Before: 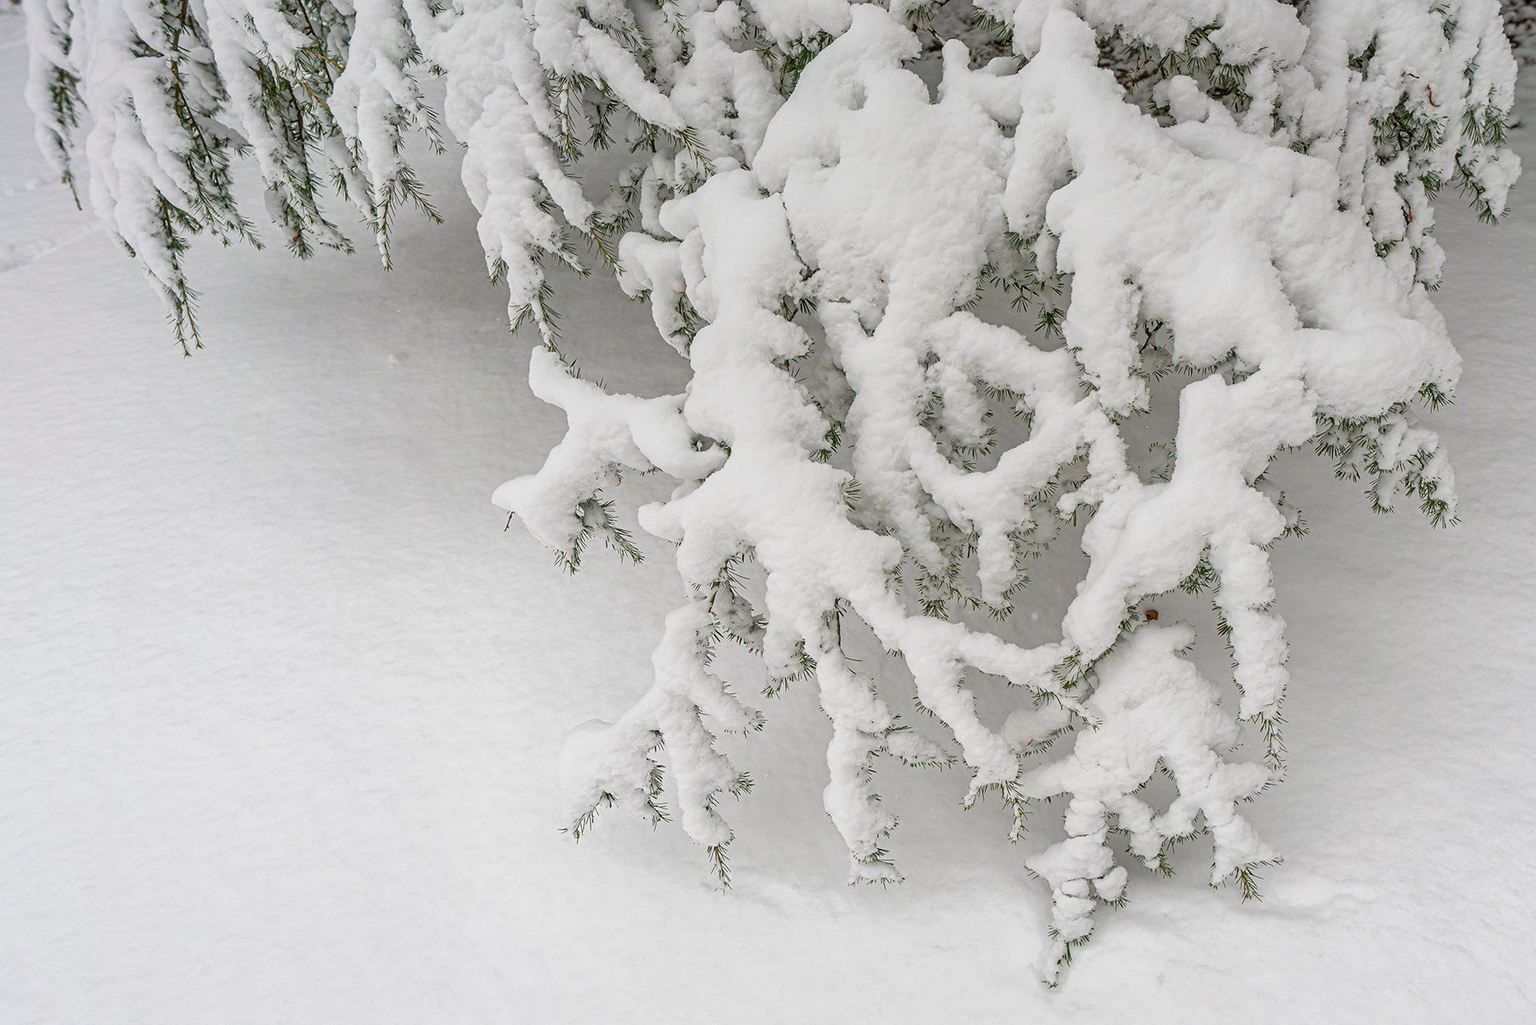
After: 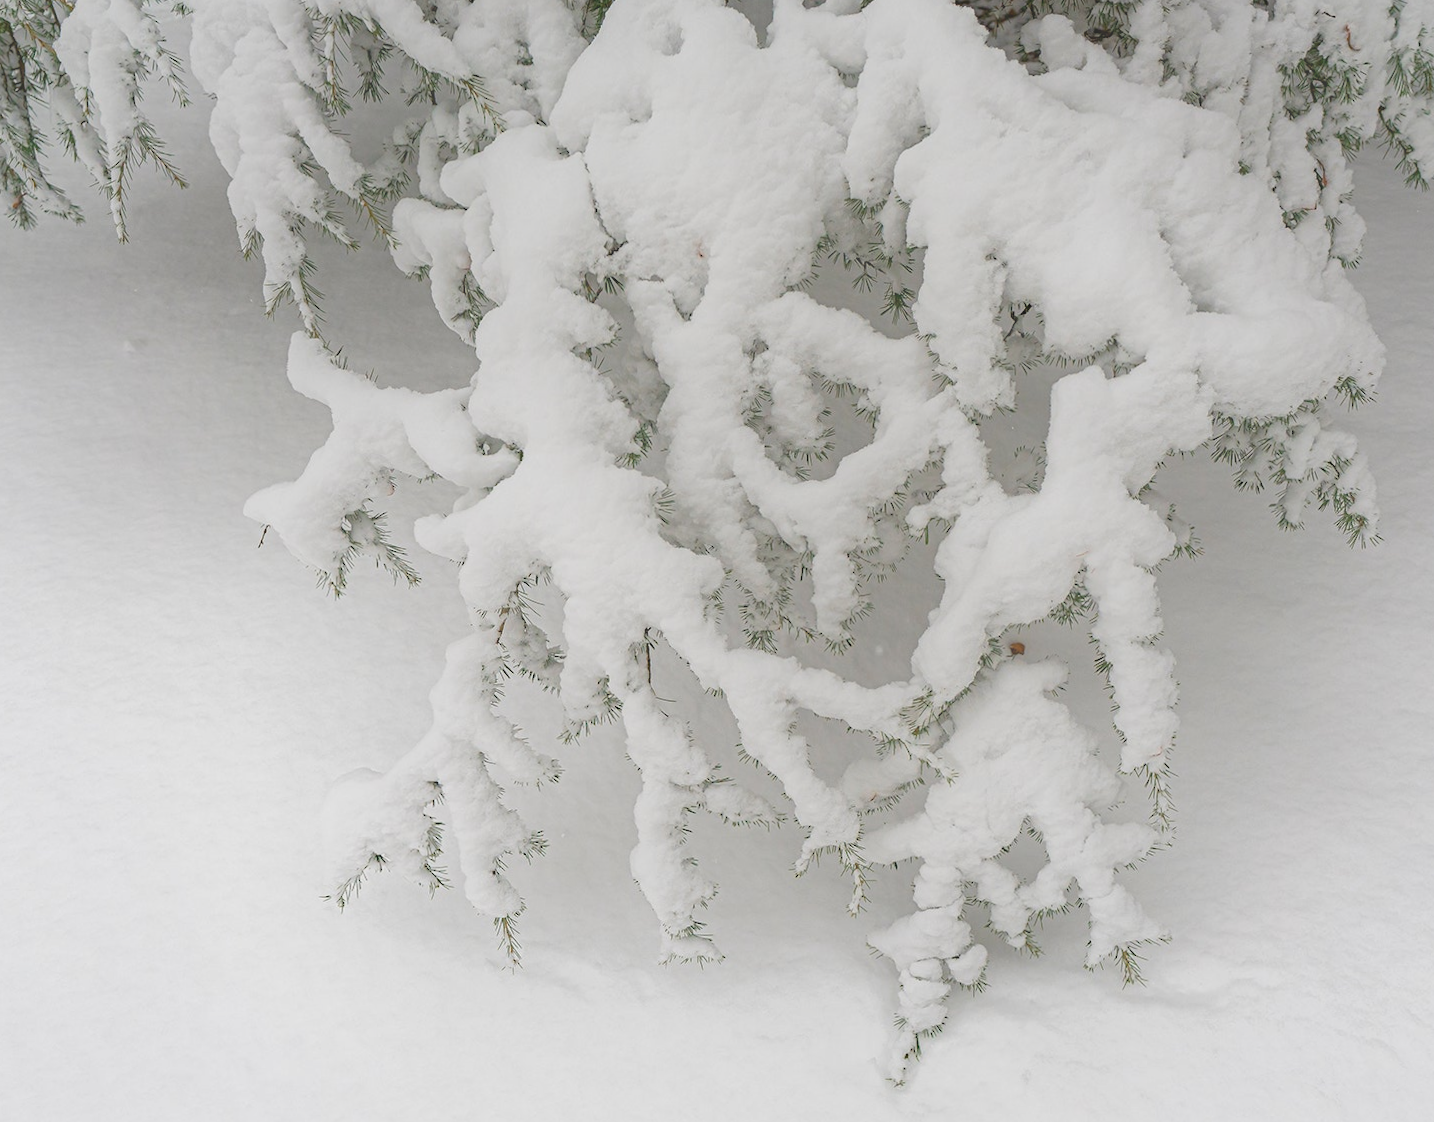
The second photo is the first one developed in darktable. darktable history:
contrast equalizer: octaves 7, y [[0.6 ×6], [0.55 ×6], [0 ×6], [0 ×6], [0 ×6]], mix -1
rotate and perspective: rotation 0.192°, lens shift (horizontal) -0.015, crop left 0.005, crop right 0.996, crop top 0.006, crop bottom 0.99
crop and rotate: left 17.959%, top 5.771%, right 1.742%
